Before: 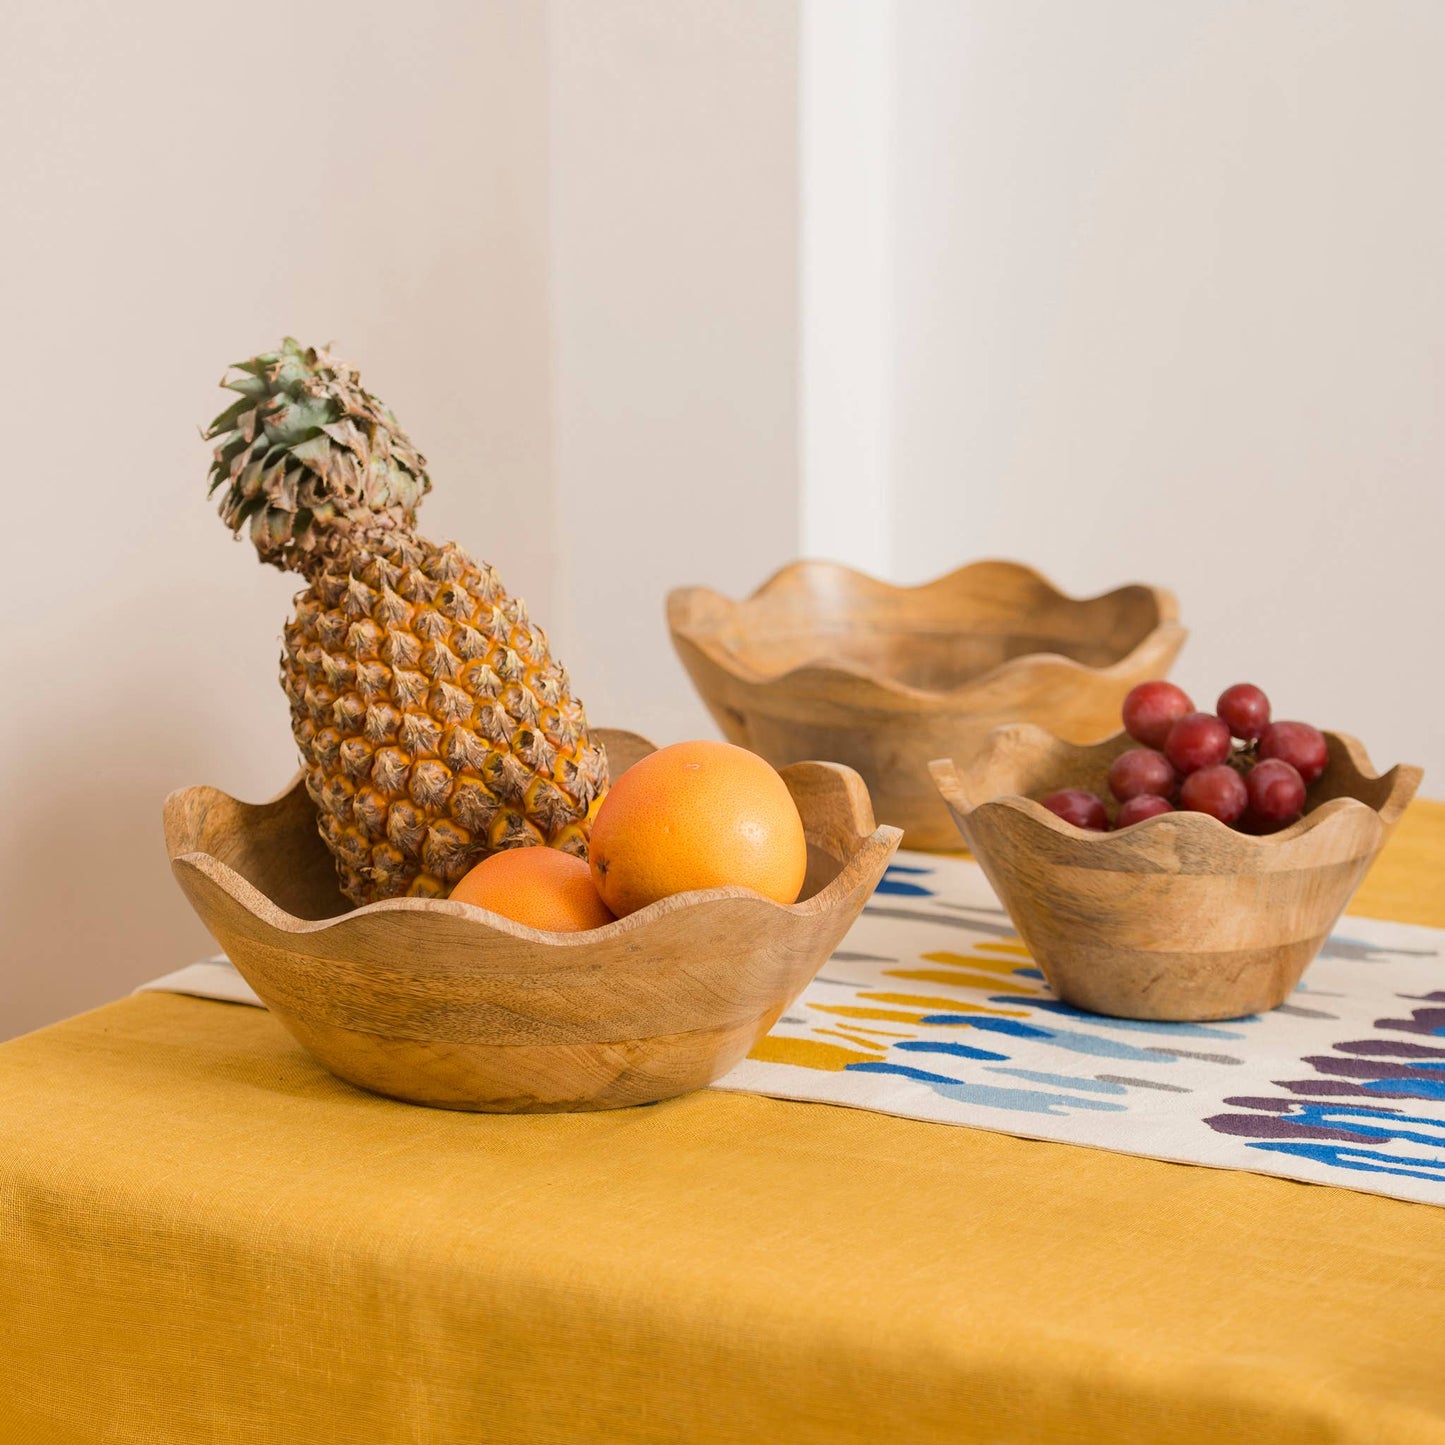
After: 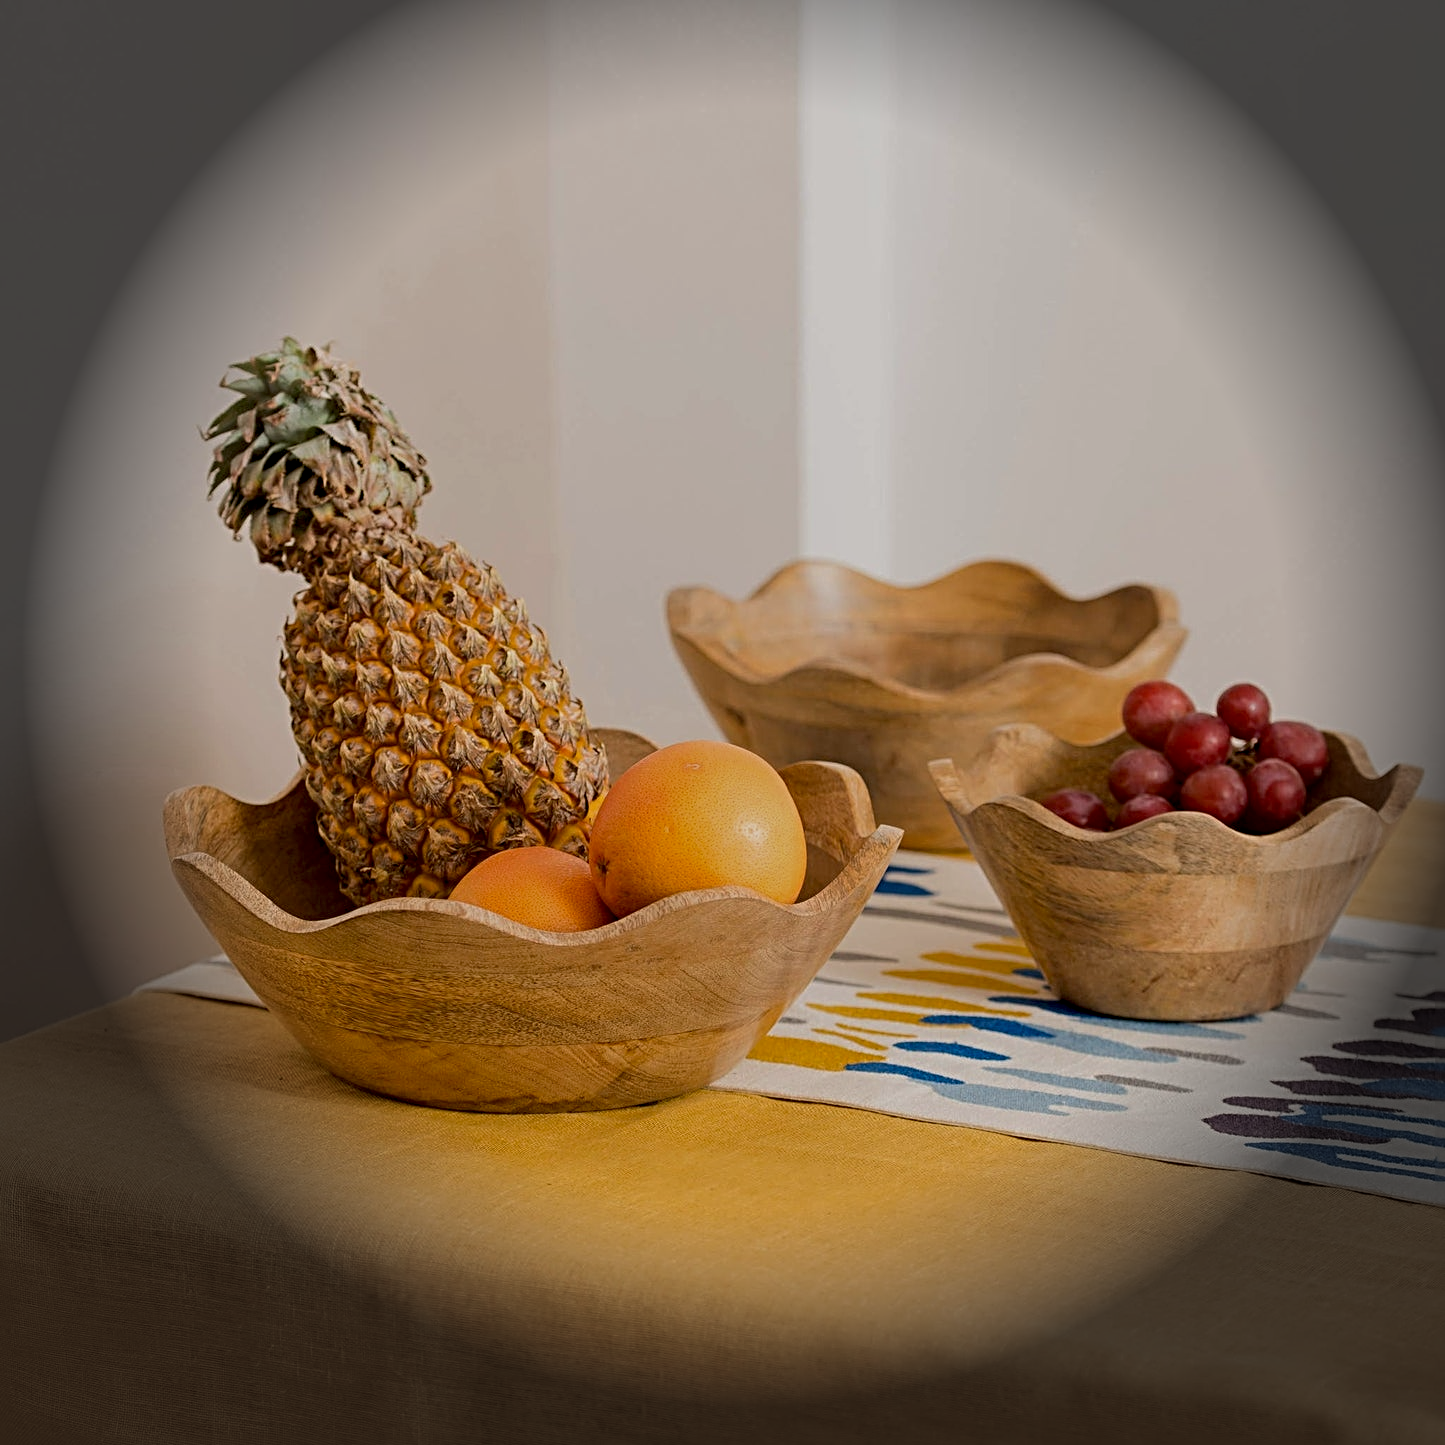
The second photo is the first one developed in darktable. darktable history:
sharpen: radius 4
exposure: black level correction 0.009, exposure -0.637 EV, compensate highlight preservation false
vignetting: fall-off start 76.42%, fall-off radius 27.36%, brightness -0.872, center (0.037, -0.09), width/height ratio 0.971
local contrast: highlights 100%, shadows 100%, detail 120%, midtone range 0.2
